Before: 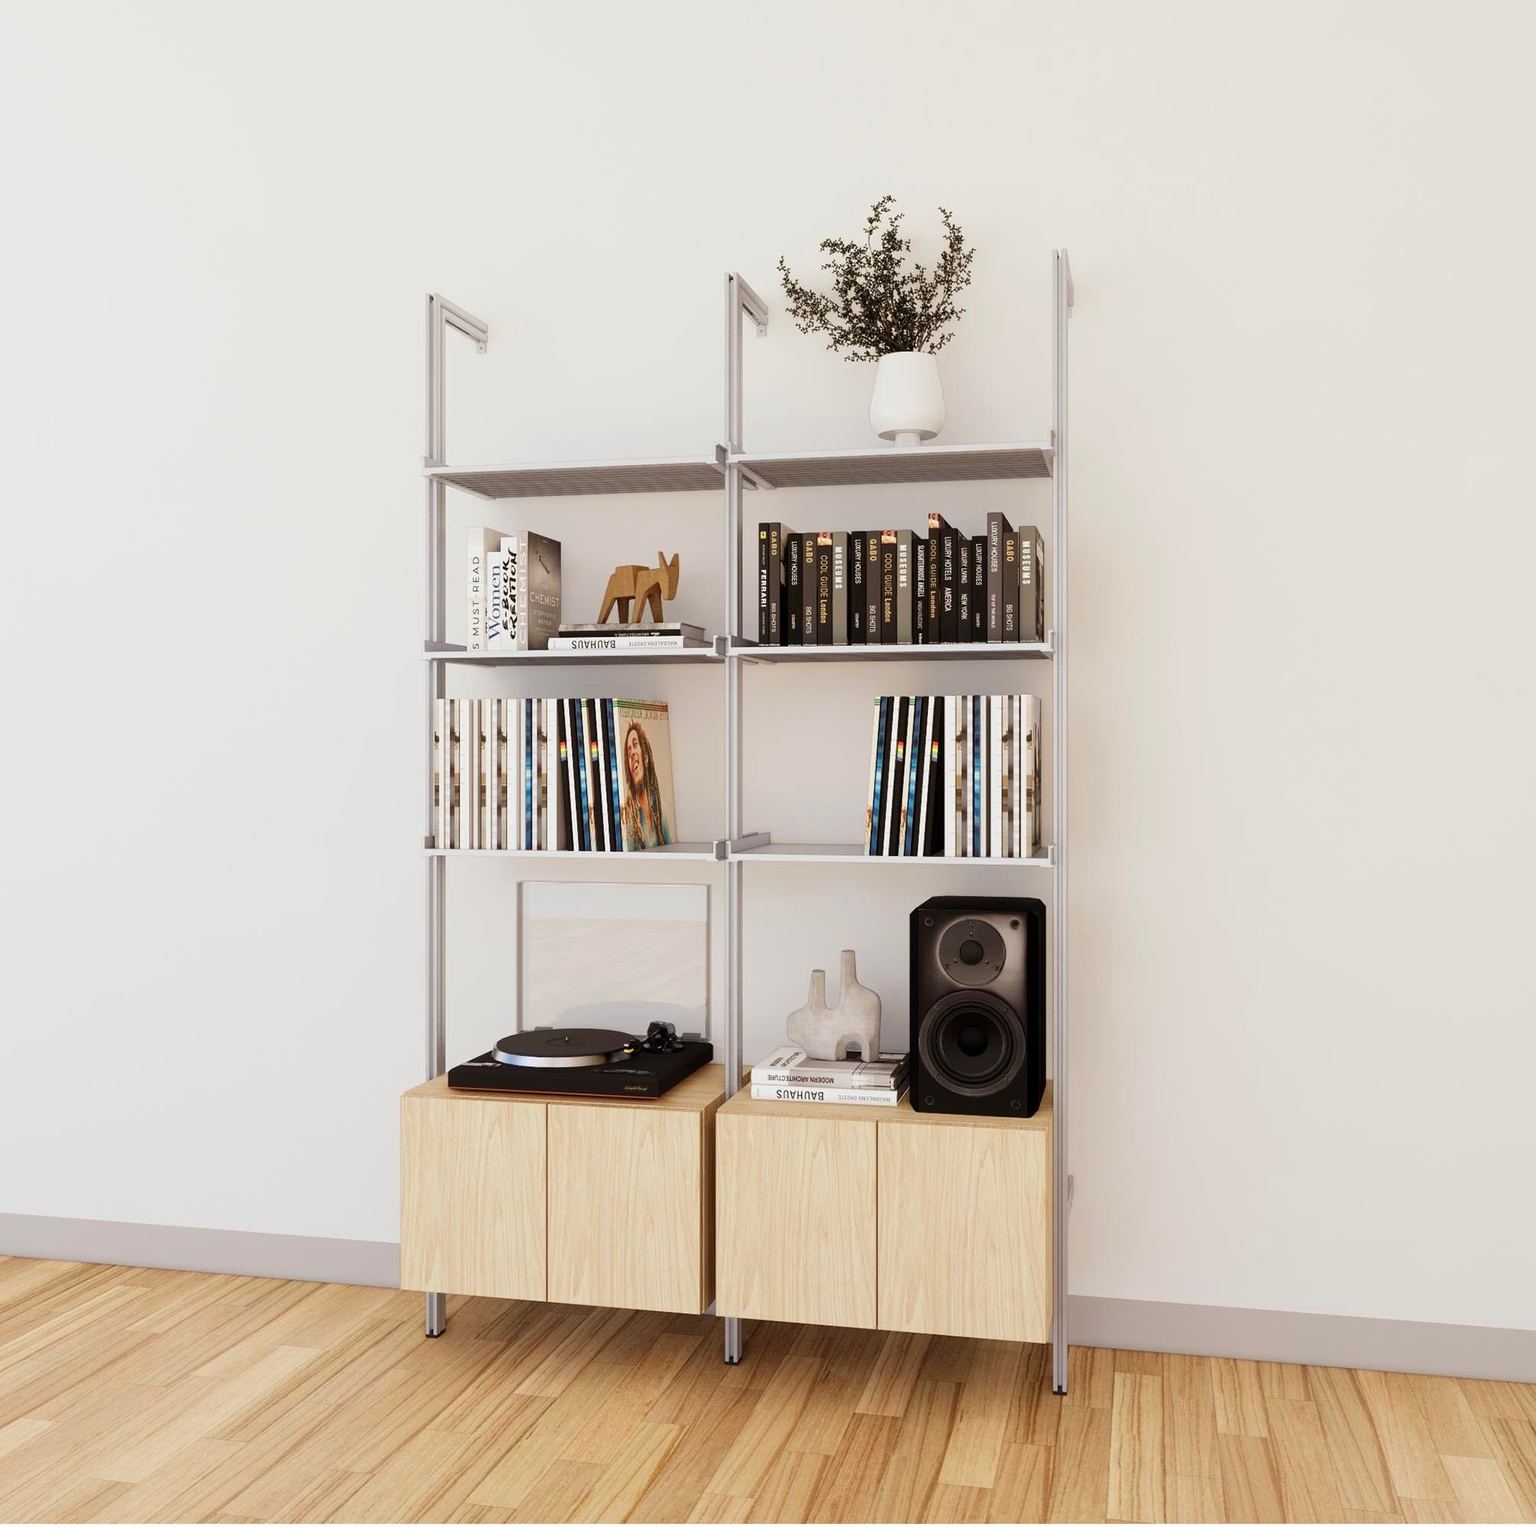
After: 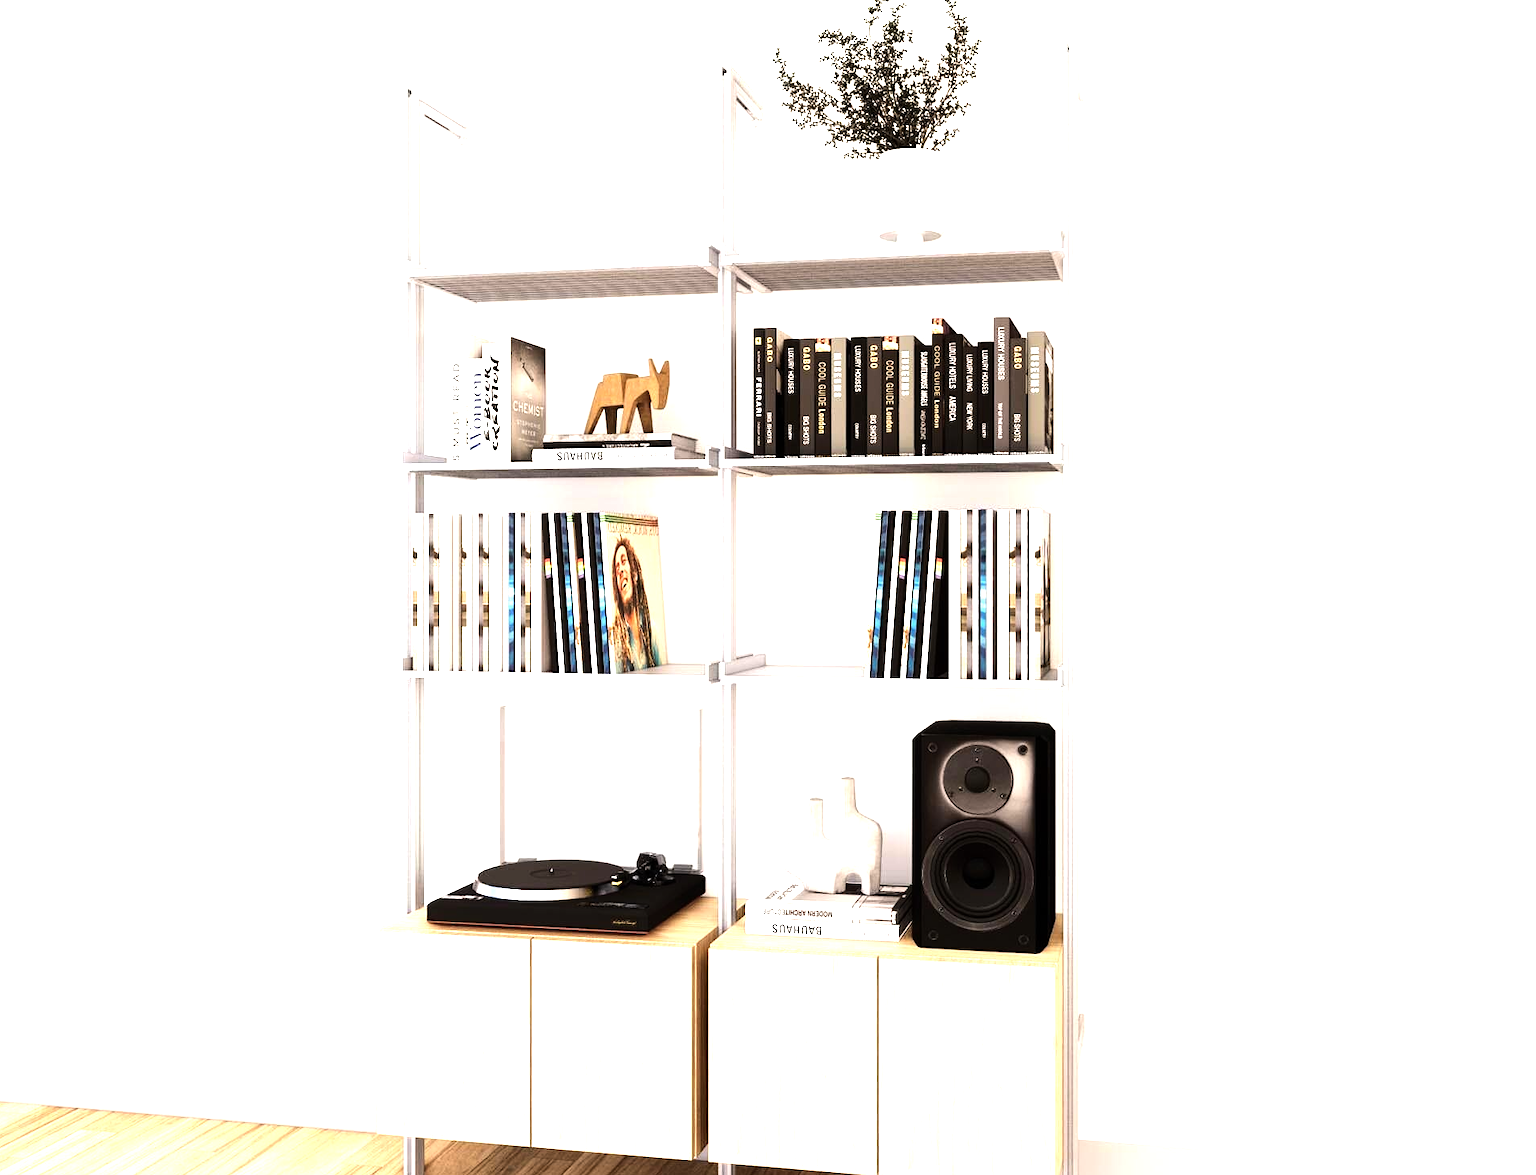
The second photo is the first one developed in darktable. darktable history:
crop and rotate: left 2.787%, top 13.844%, right 2.072%, bottom 12.875%
exposure: exposure 0.634 EV, compensate highlight preservation false
tone equalizer: -8 EV -1.11 EV, -7 EV -0.985 EV, -6 EV -0.865 EV, -5 EV -0.605 EV, -3 EV 0.597 EV, -2 EV 0.854 EV, -1 EV 0.993 EV, +0 EV 1.08 EV, edges refinement/feathering 500, mask exposure compensation -1.57 EV, preserve details no
